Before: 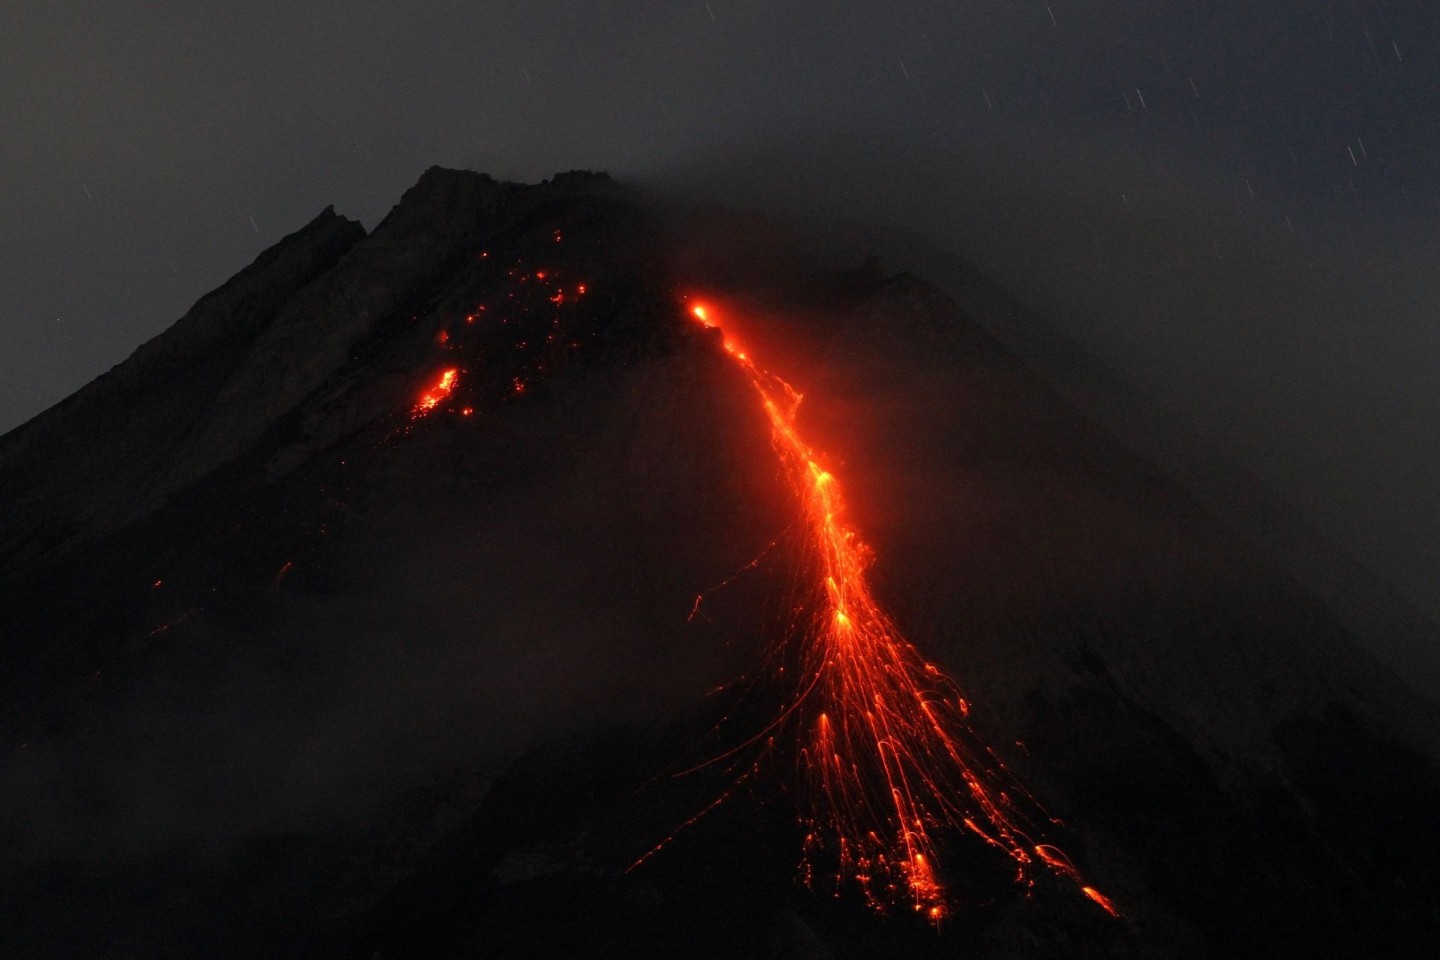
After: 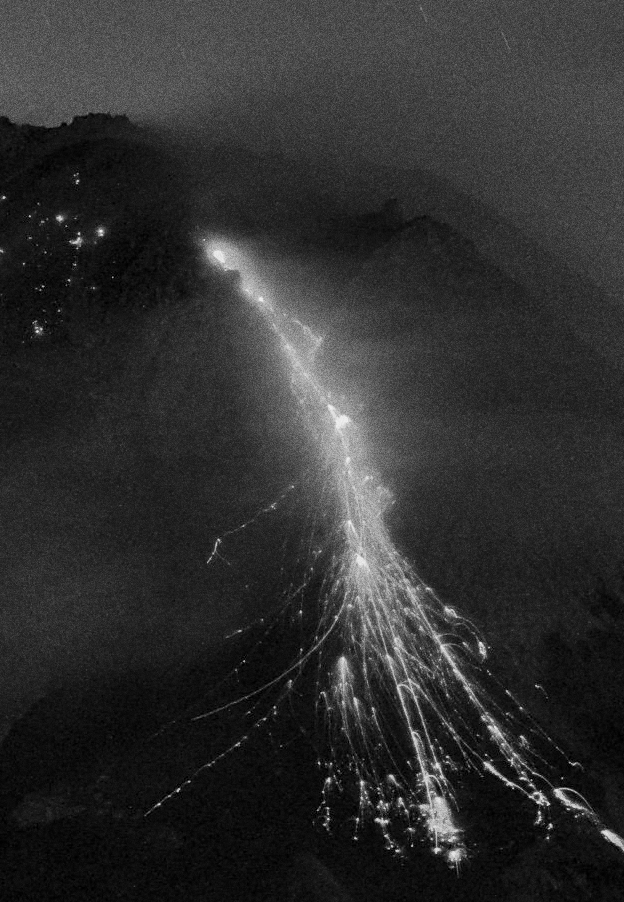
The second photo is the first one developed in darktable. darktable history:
local contrast: on, module defaults
grain: strength 49.07%
exposure: exposure 0.515 EV, compensate highlight preservation false
crop: left 33.452%, top 6.025%, right 23.155%
sharpen: radius 1.864, amount 0.398, threshold 1.271
monochrome: a -92.57, b 58.91
shadows and highlights: low approximation 0.01, soften with gaussian
